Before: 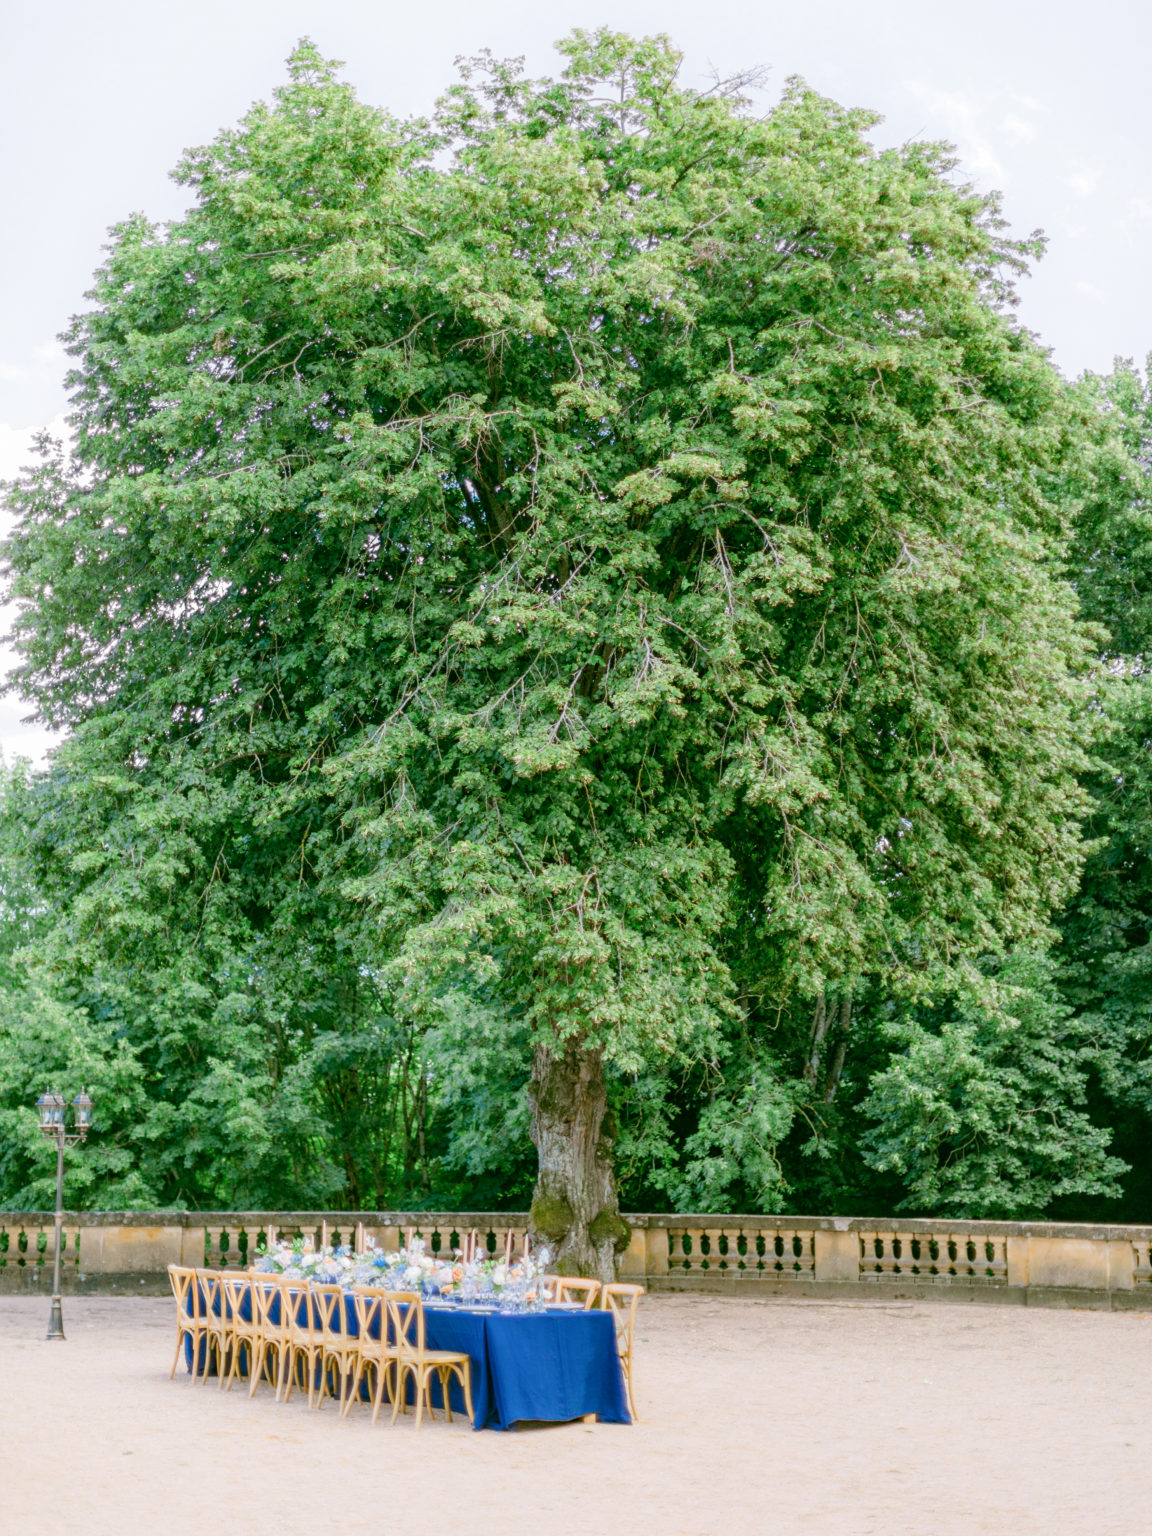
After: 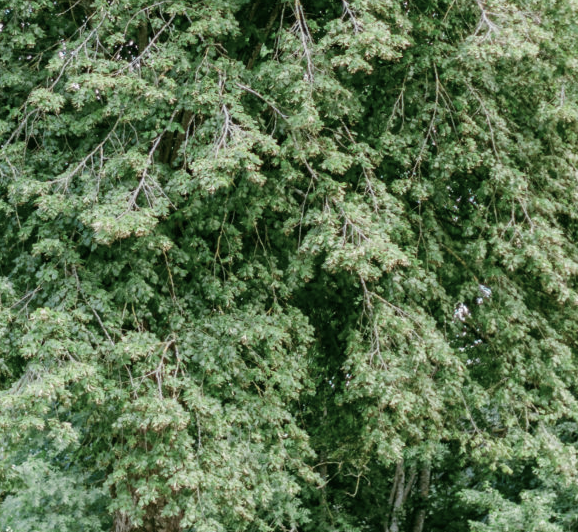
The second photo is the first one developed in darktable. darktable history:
crop: left 36.607%, top 34.735%, right 13.146%, bottom 30.611%
contrast brightness saturation: contrast 0.1, saturation -0.36
